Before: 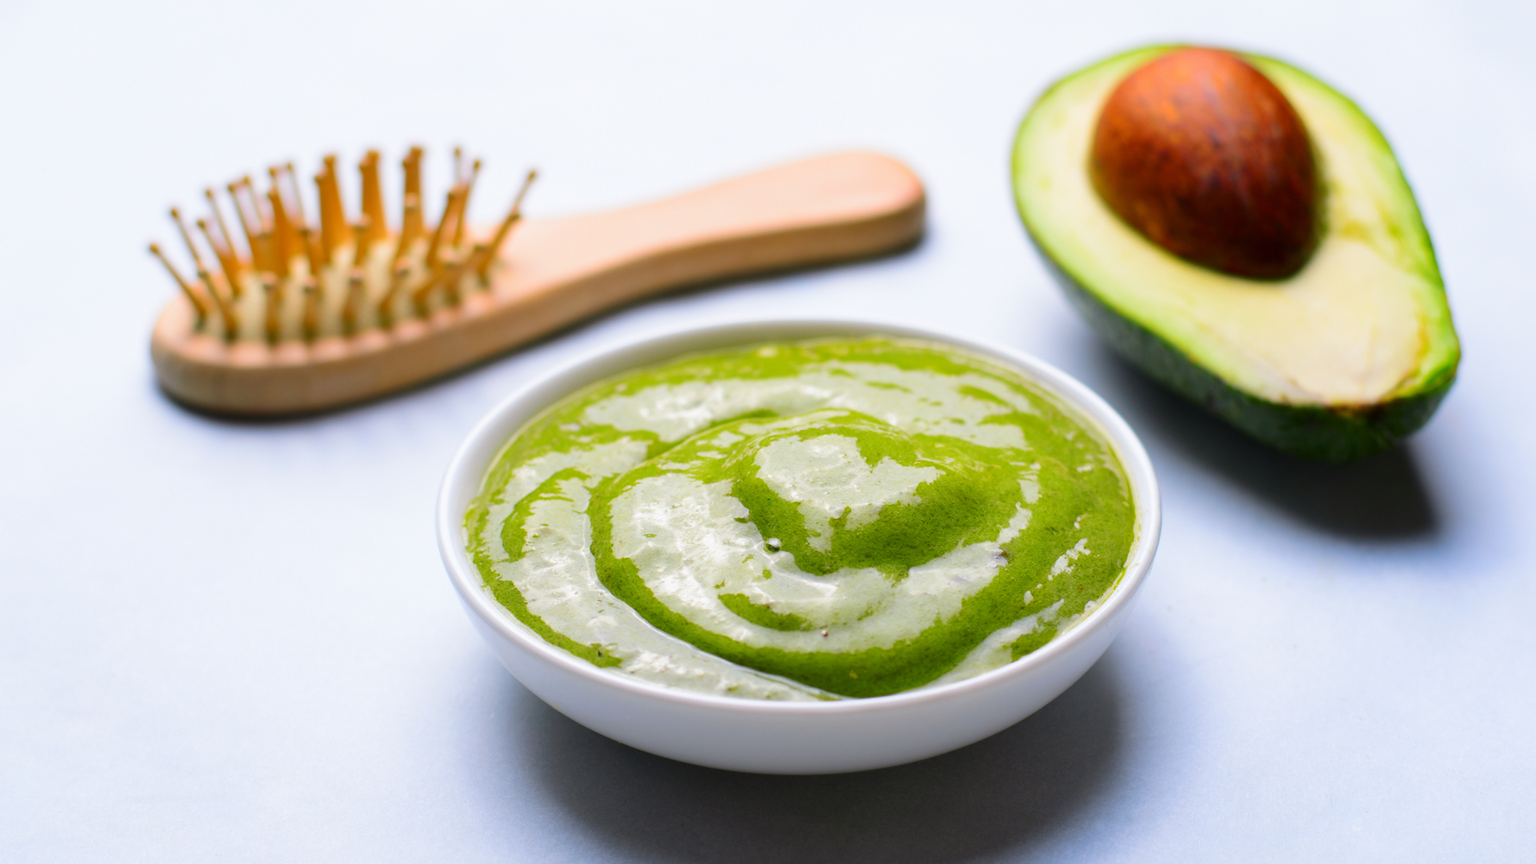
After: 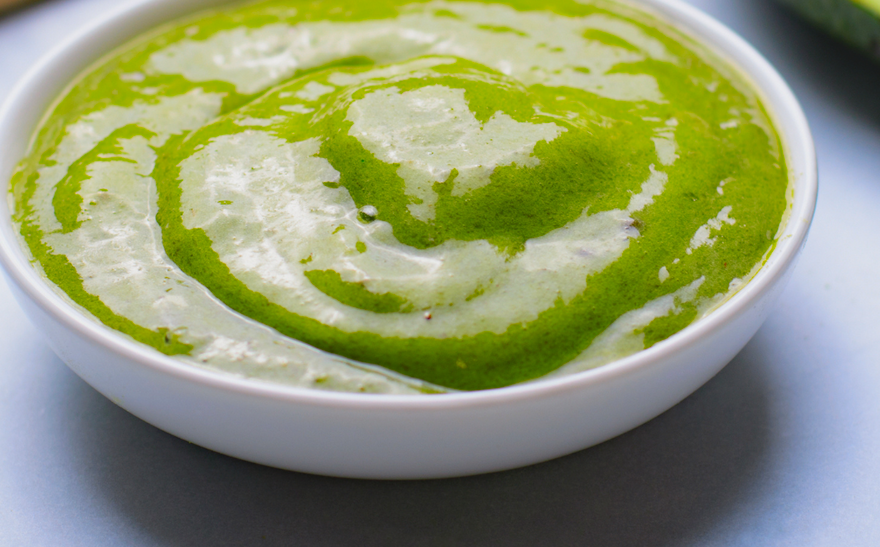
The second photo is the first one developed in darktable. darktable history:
crop: left 29.672%, top 41.786%, right 20.851%, bottom 3.487%
haze removal: compatibility mode true, adaptive false
contrast brightness saturation: contrast -0.11
